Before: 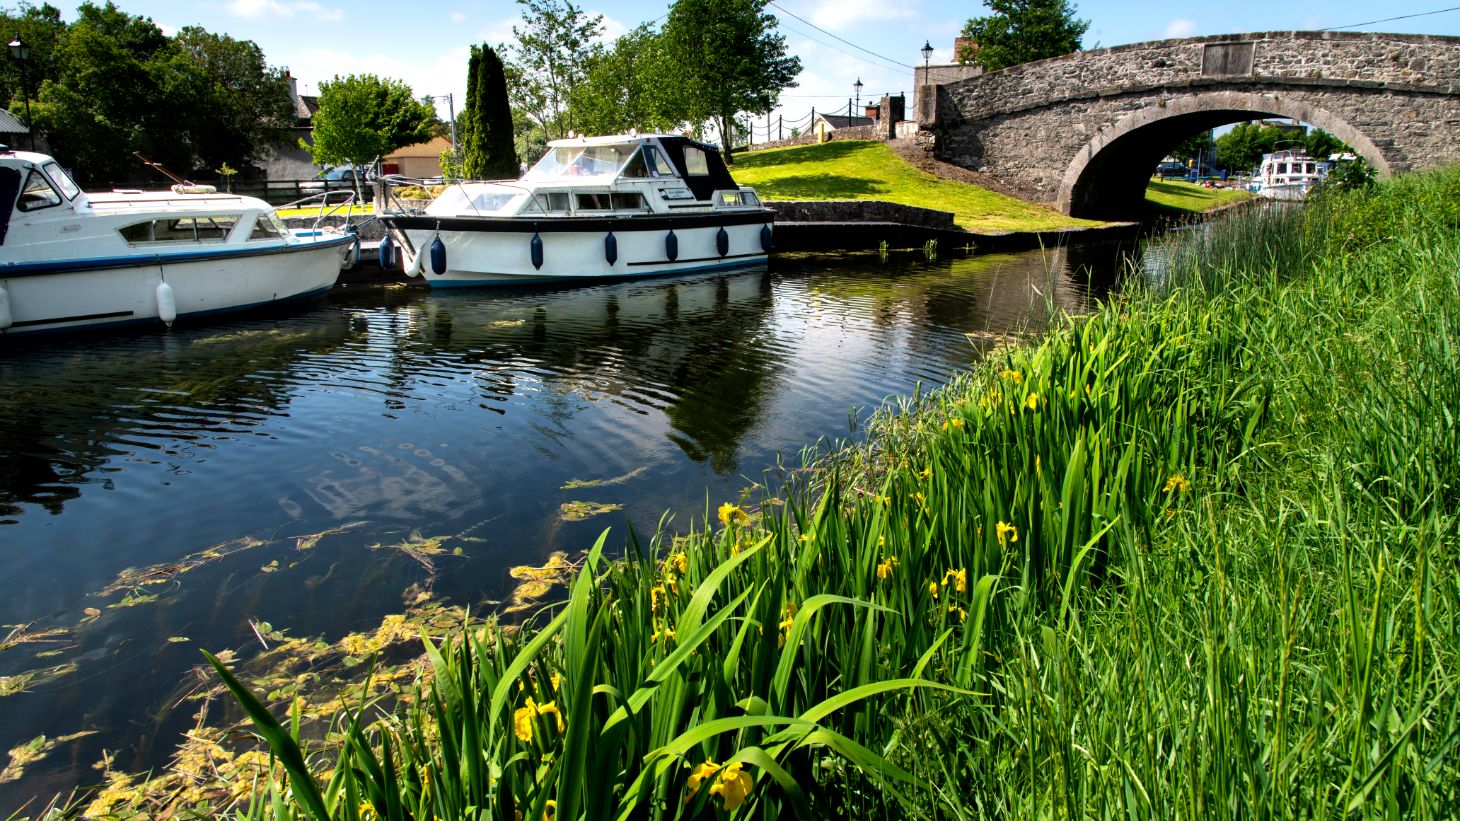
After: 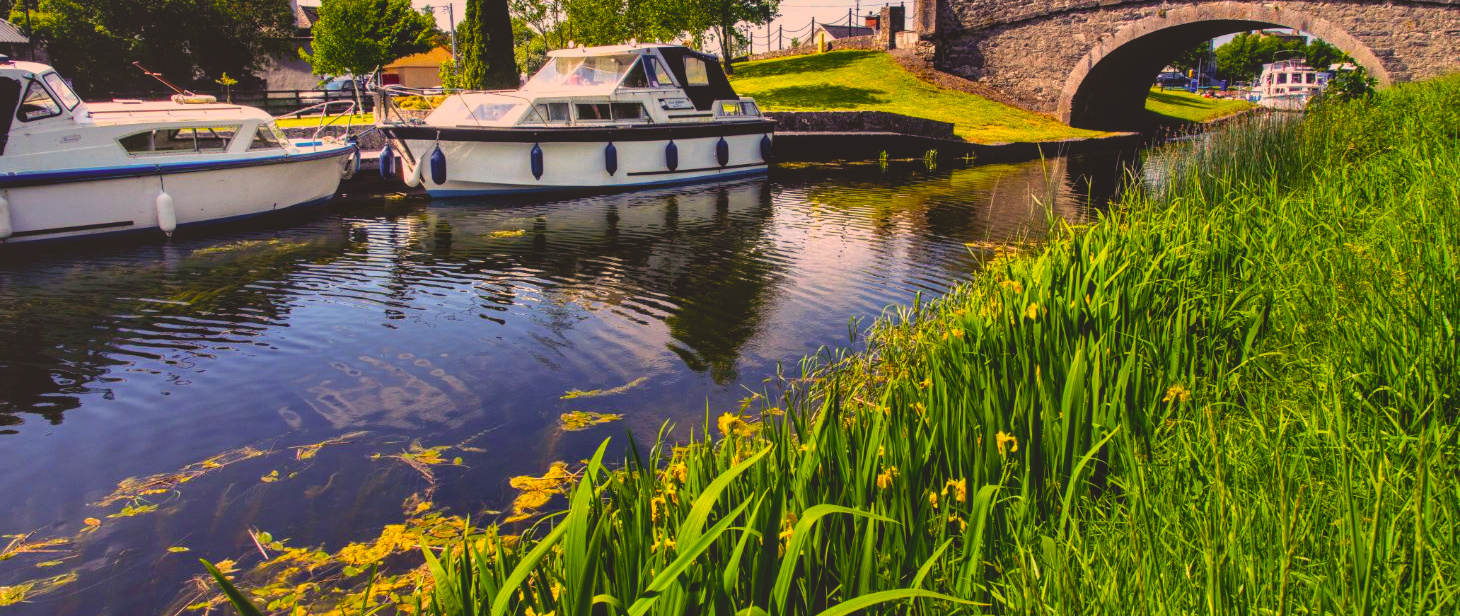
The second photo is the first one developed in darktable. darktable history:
contrast brightness saturation: contrast -0.282
color correction: highlights a* 17.79, highlights b* 19.13
crop: top 11.01%, bottom 13.919%
color balance rgb: shadows lift › luminance -21.933%, shadows lift › chroma 8.654%, shadows lift › hue 284.58°, linear chroma grading › global chroma 15.054%, perceptual saturation grading › global saturation 25.145%, contrast 4.896%
shadows and highlights: low approximation 0.01, soften with gaussian
local contrast: on, module defaults
